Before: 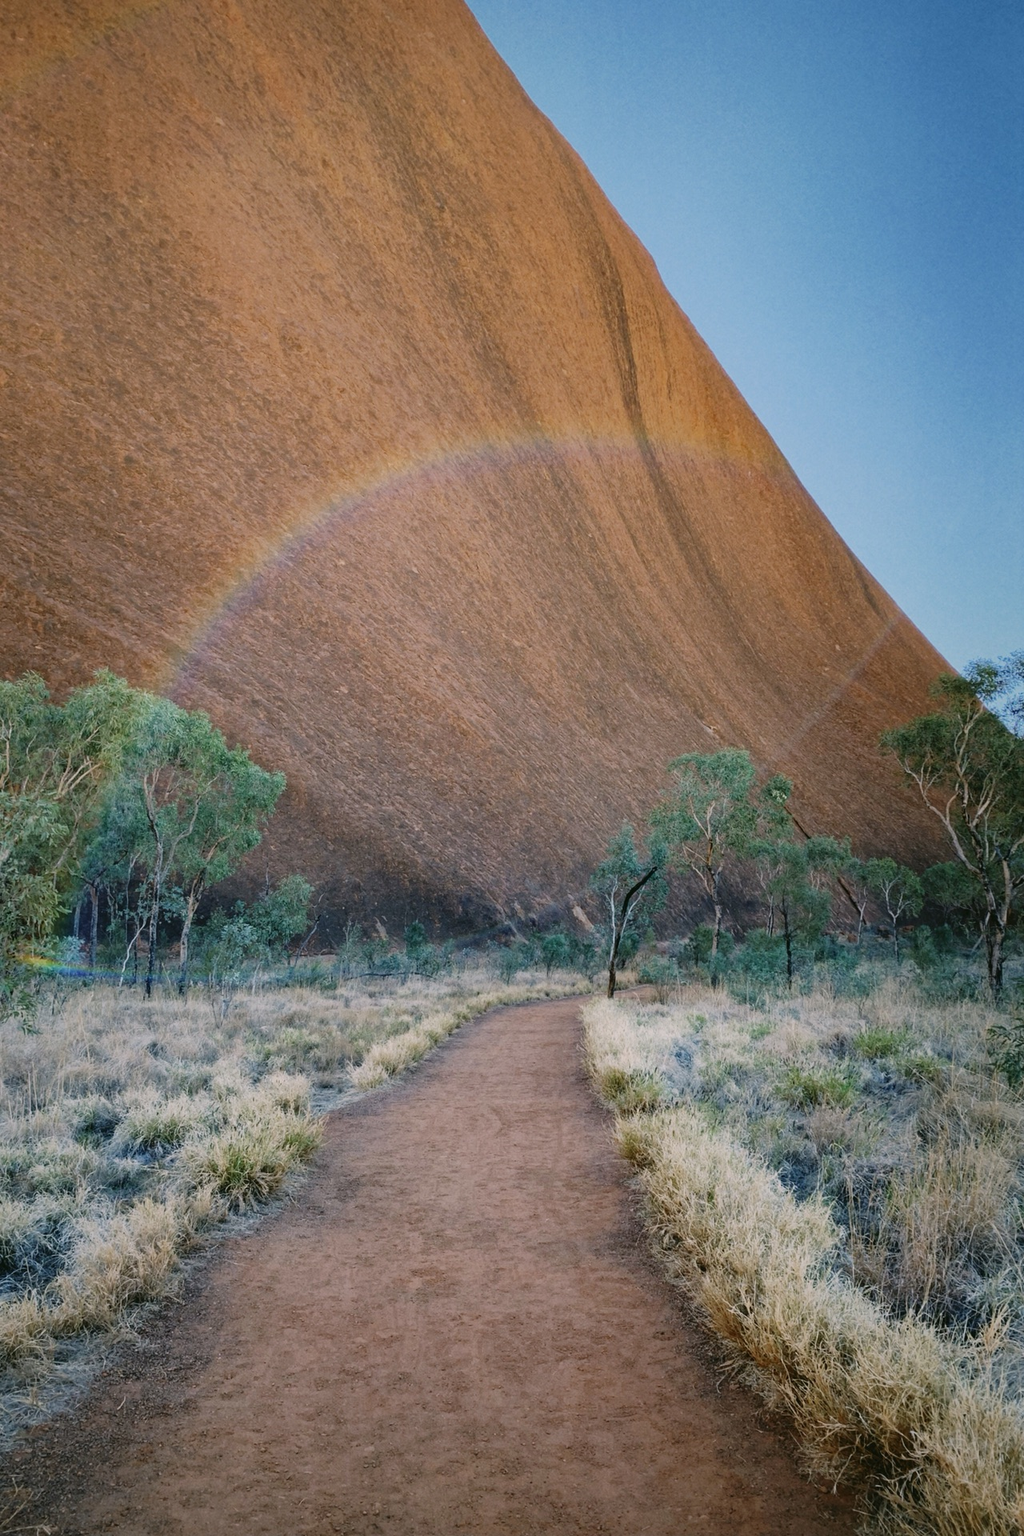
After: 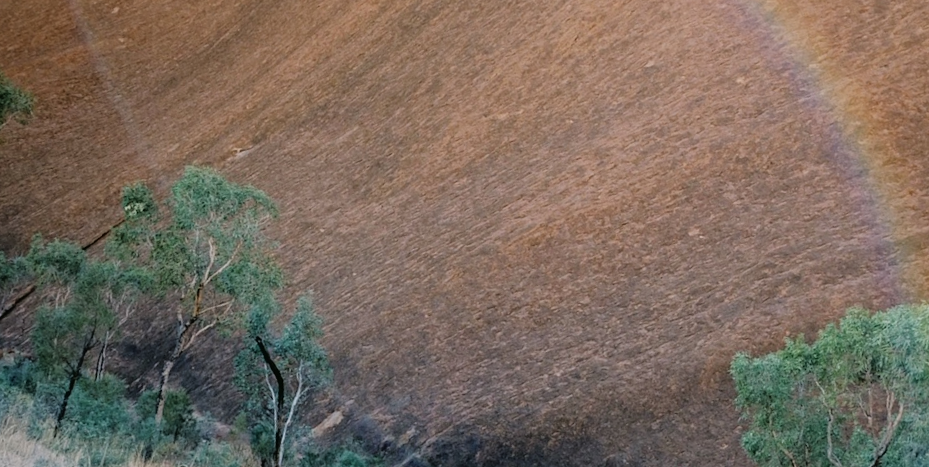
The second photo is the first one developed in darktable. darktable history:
crop and rotate: angle 16.12°, top 30.835%, bottom 35.653%
rgb curve: curves: ch0 [(0, 0) (0.136, 0.078) (0.262, 0.245) (0.414, 0.42) (1, 1)], compensate middle gray true, preserve colors basic power
